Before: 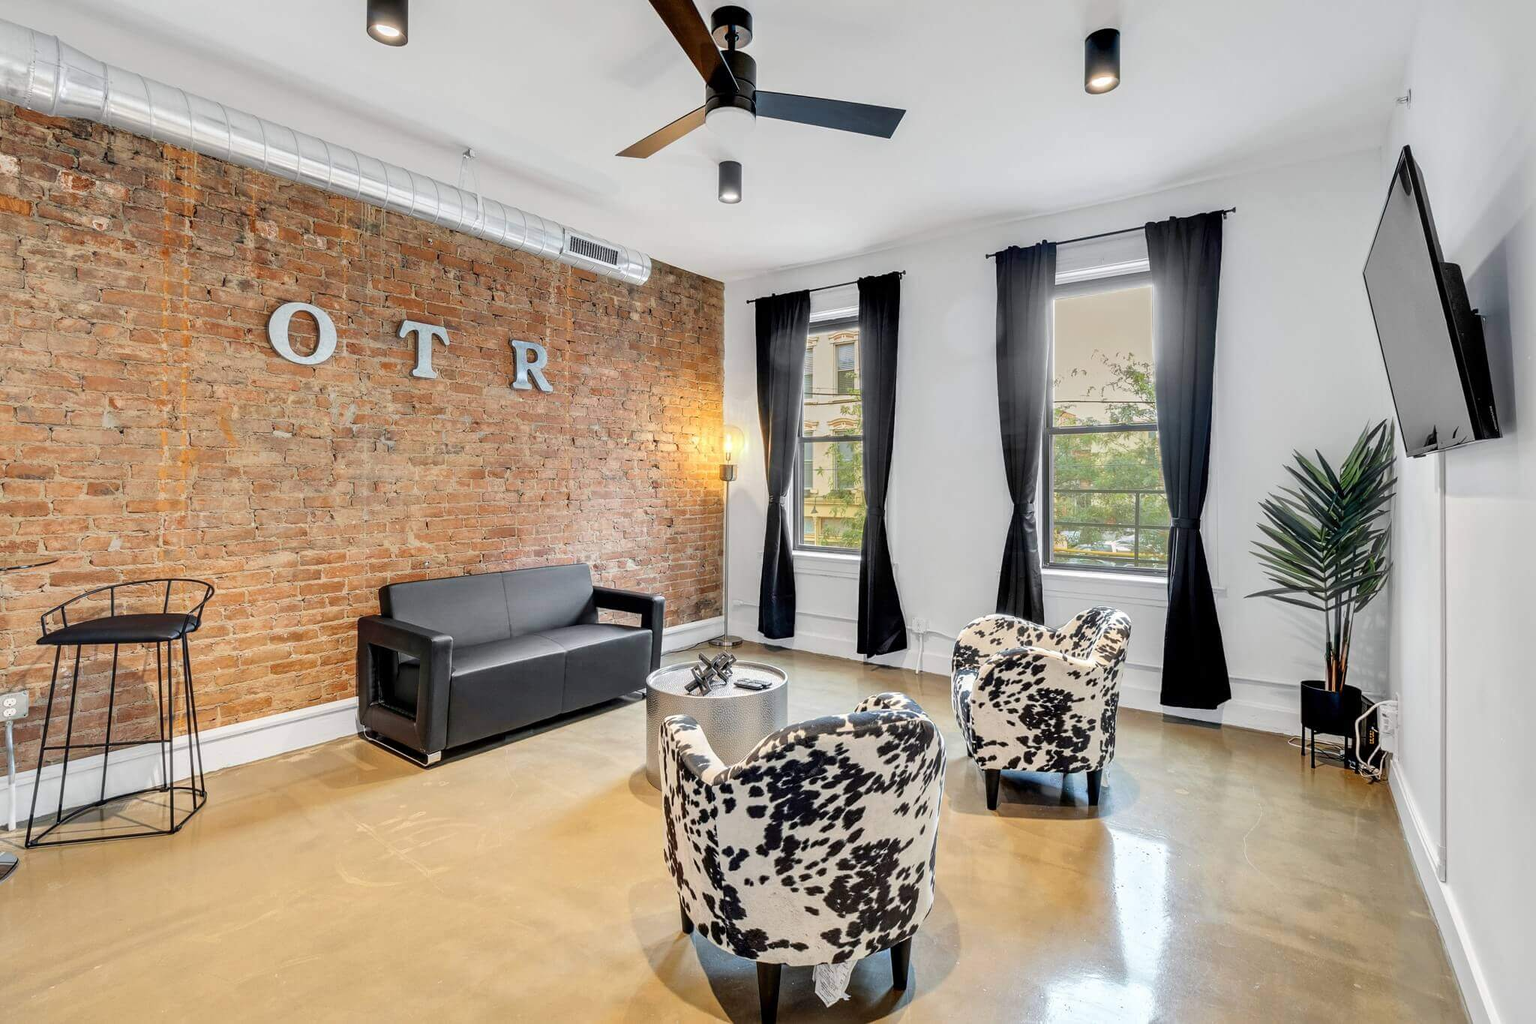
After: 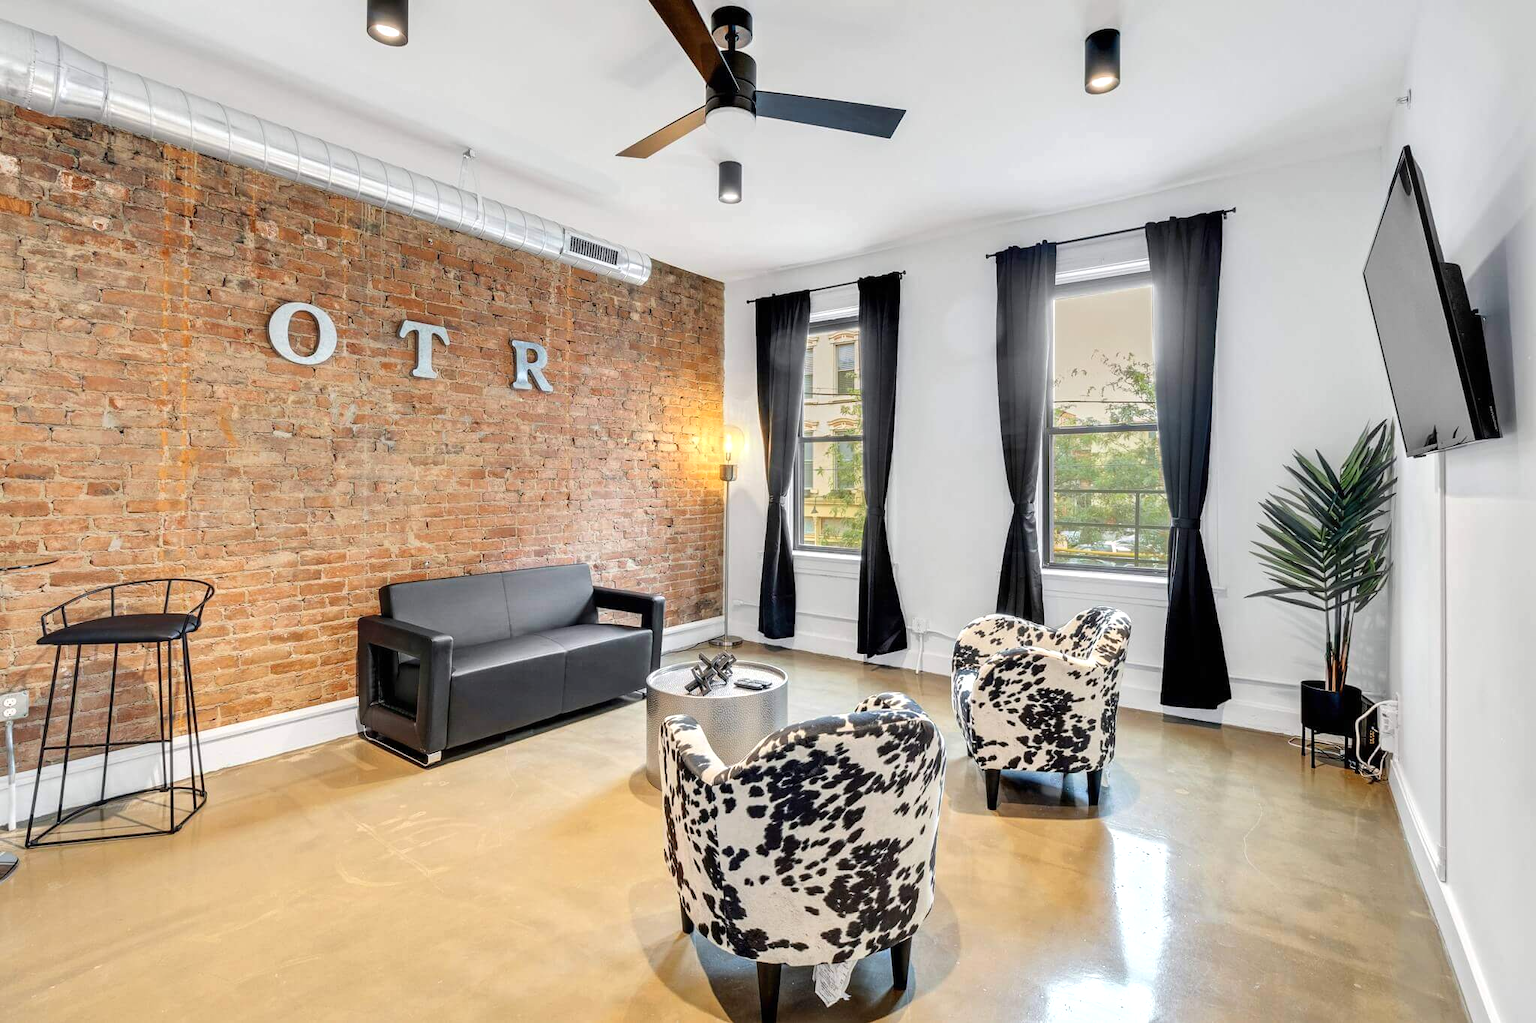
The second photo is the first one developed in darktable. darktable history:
exposure: black level correction 0, exposure 0.2 EV, compensate exposure bias true, compensate highlight preservation false
